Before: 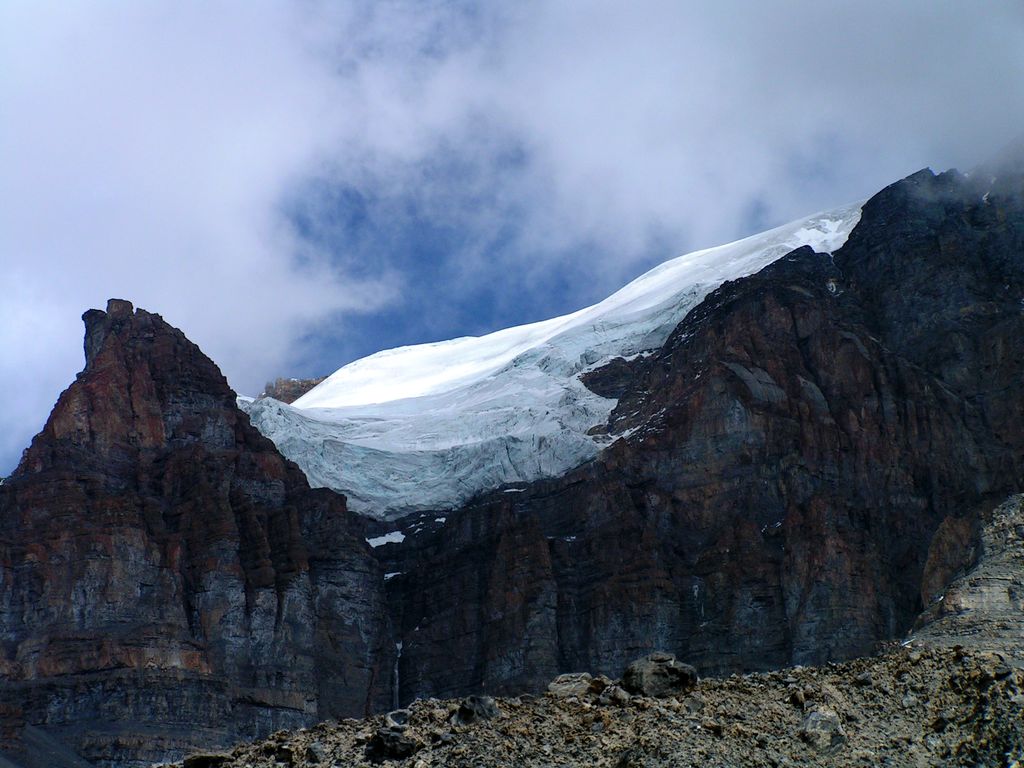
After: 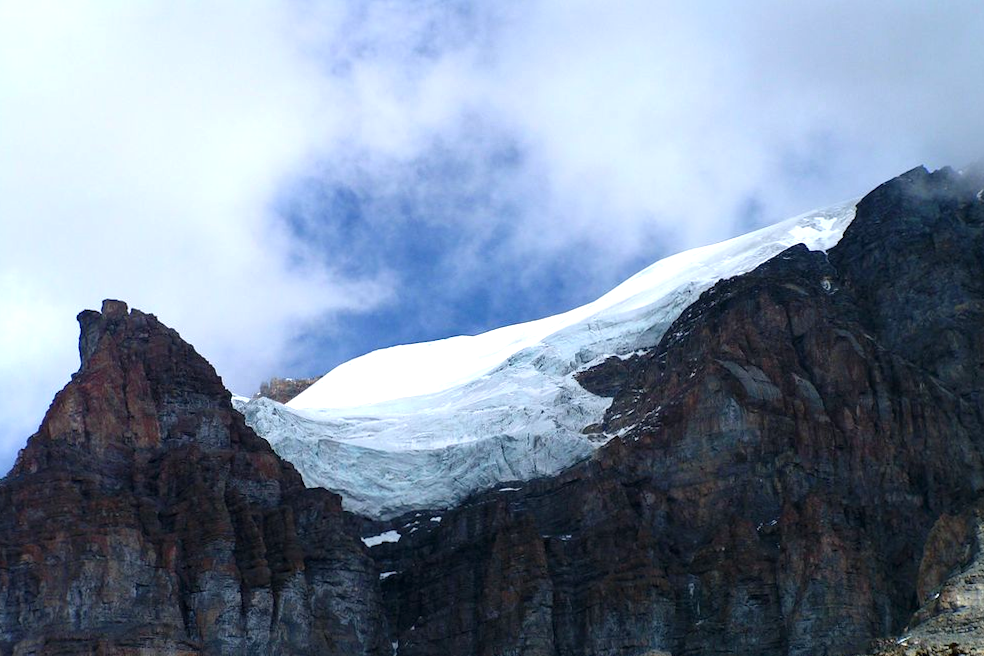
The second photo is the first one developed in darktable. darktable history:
crop and rotate: angle 0.2°, left 0.275%, right 3.127%, bottom 14.18%
exposure: exposure 0.6 EV, compensate highlight preservation false
